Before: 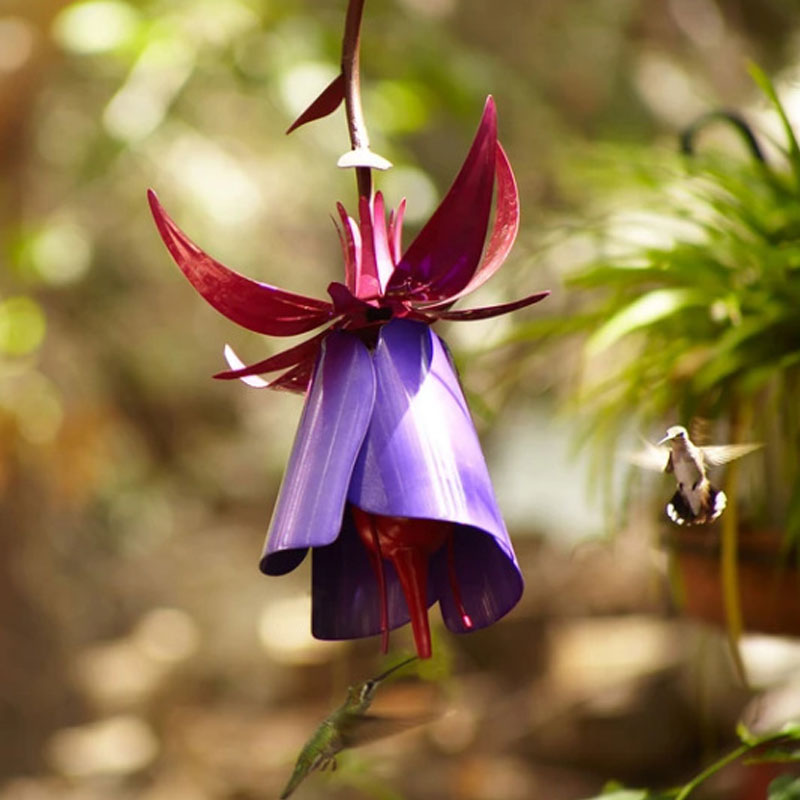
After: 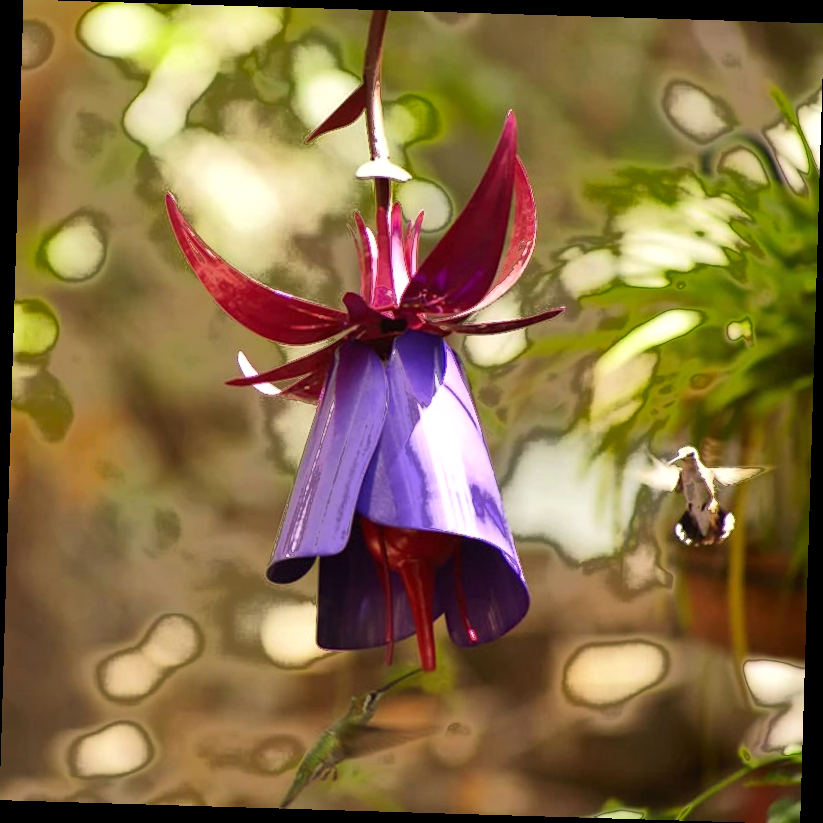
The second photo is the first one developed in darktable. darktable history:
exposure: exposure 0.197 EV, compensate highlight preservation false
fill light: exposure -0.73 EV, center 0.69, width 2.2
rotate and perspective: rotation 1.72°, automatic cropping off
